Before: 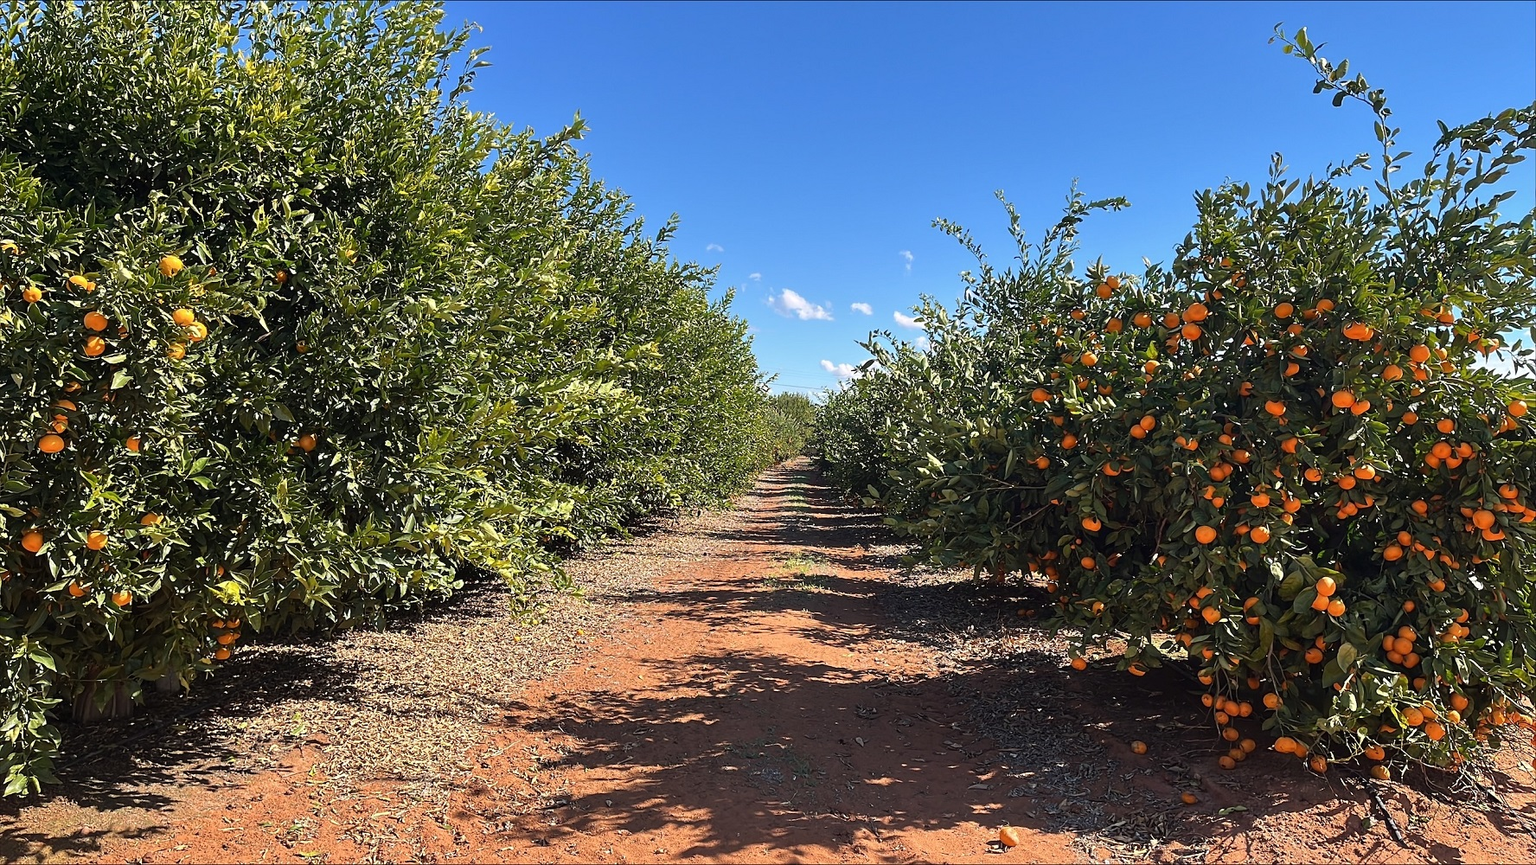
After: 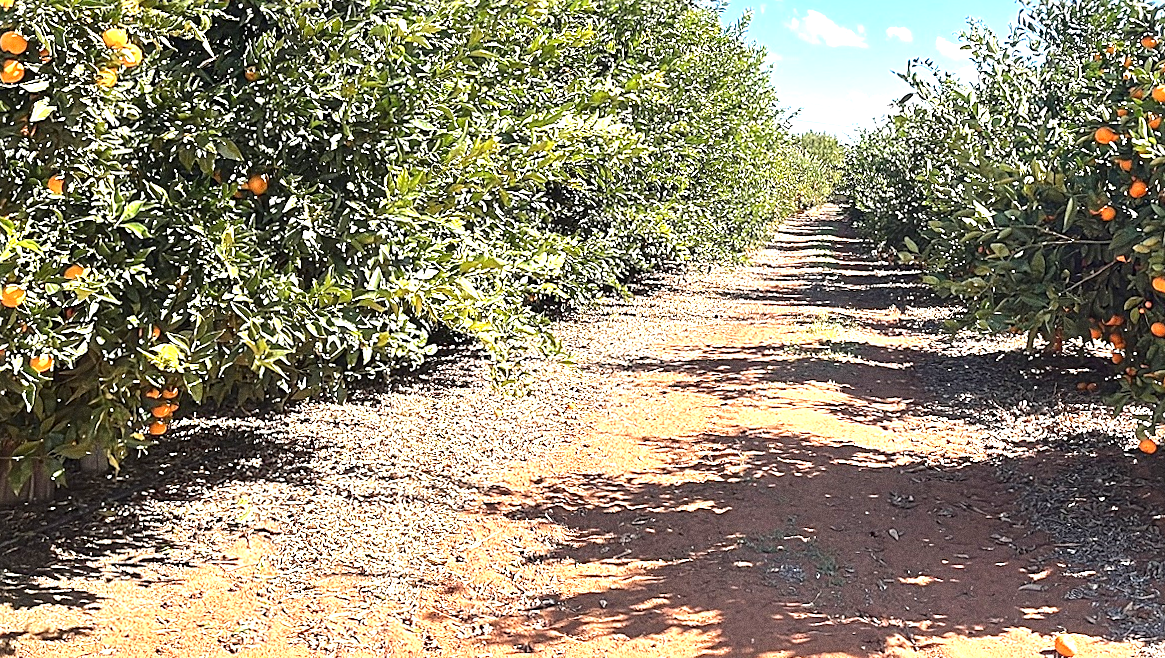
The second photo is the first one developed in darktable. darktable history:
sharpen: on, module defaults
rotate and perspective: rotation -0.45°, automatic cropping original format, crop left 0.008, crop right 0.992, crop top 0.012, crop bottom 0.988
exposure: black level correction 0, exposure 1.5 EV, compensate highlight preservation false
crop and rotate: angle -0.82°, left 3.85%, top 31.828%, right 27.992%
grain: coarseness 0.09 ISO, strength 40%
